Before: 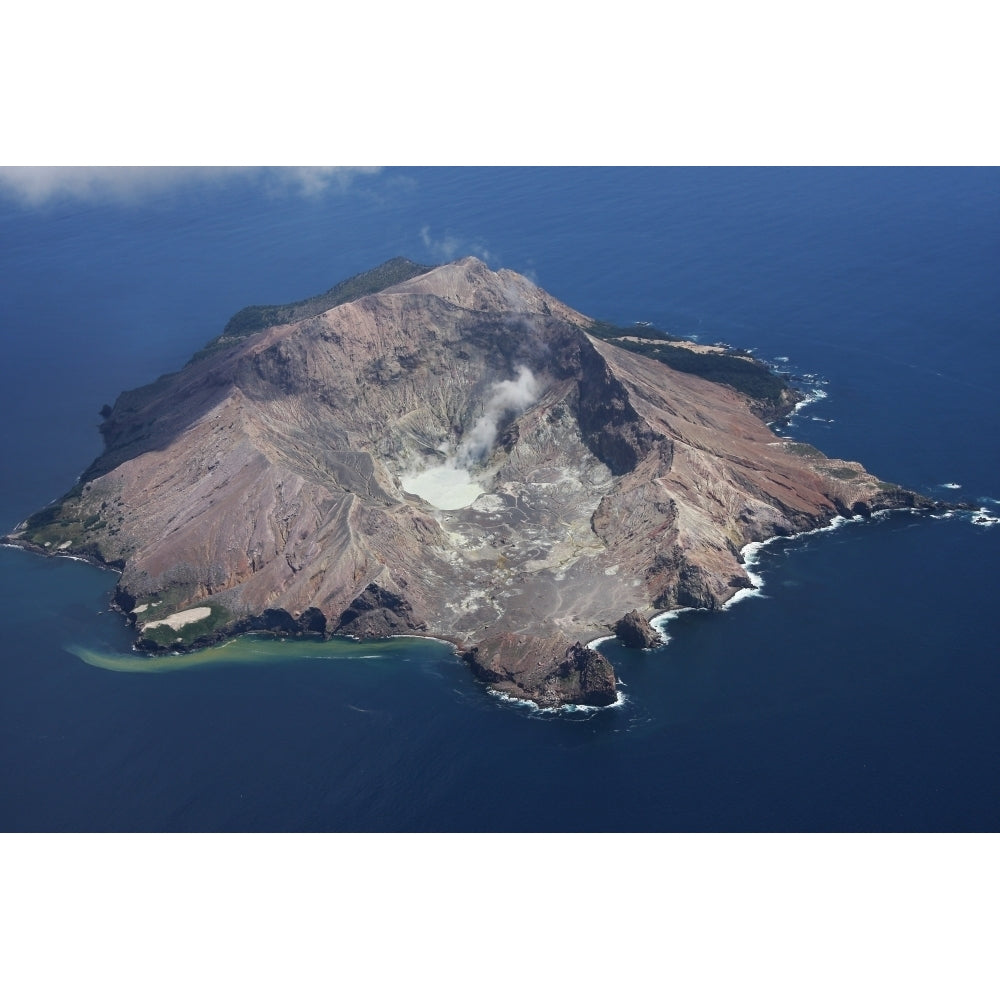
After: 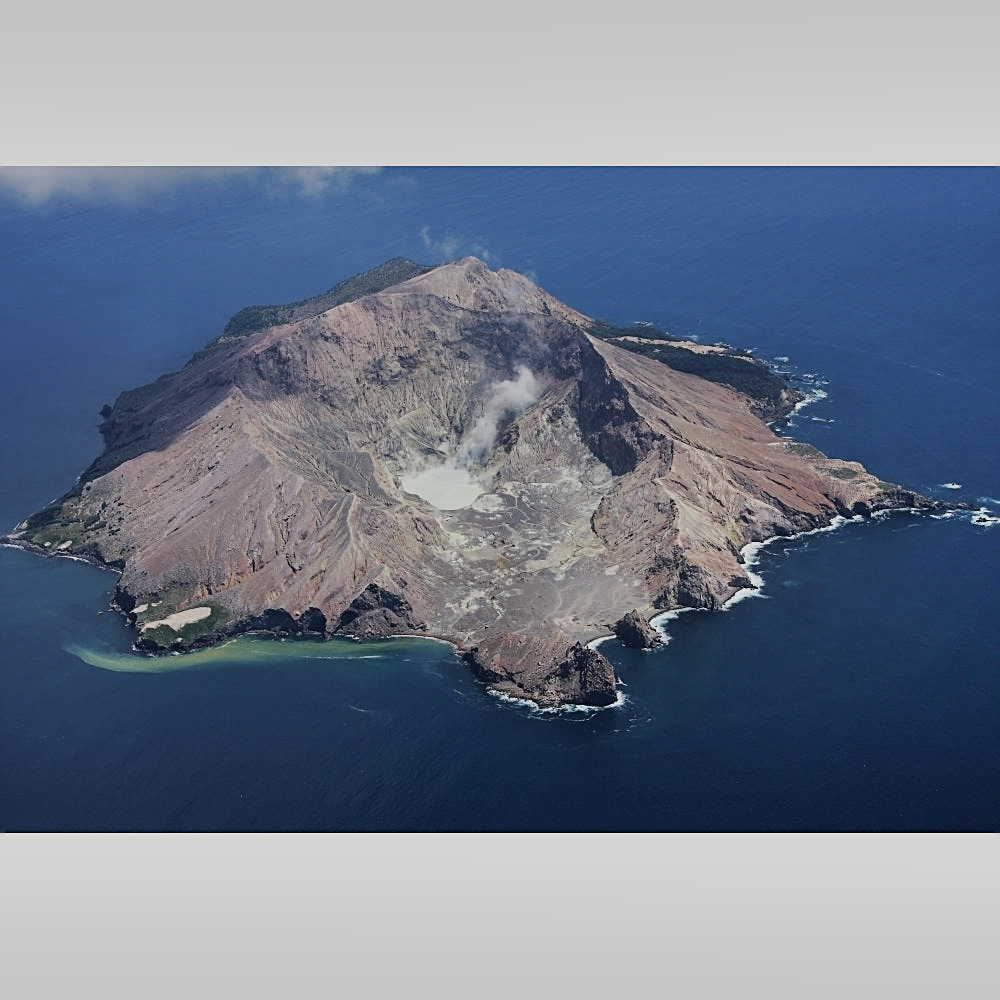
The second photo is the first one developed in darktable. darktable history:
shadows and highlights: soften with gaussian
sharpen: on, module defaults
filmic rgb: black relative exposure -7.65 EV, white relative exposure 4.56 EV, hardness 3.61
